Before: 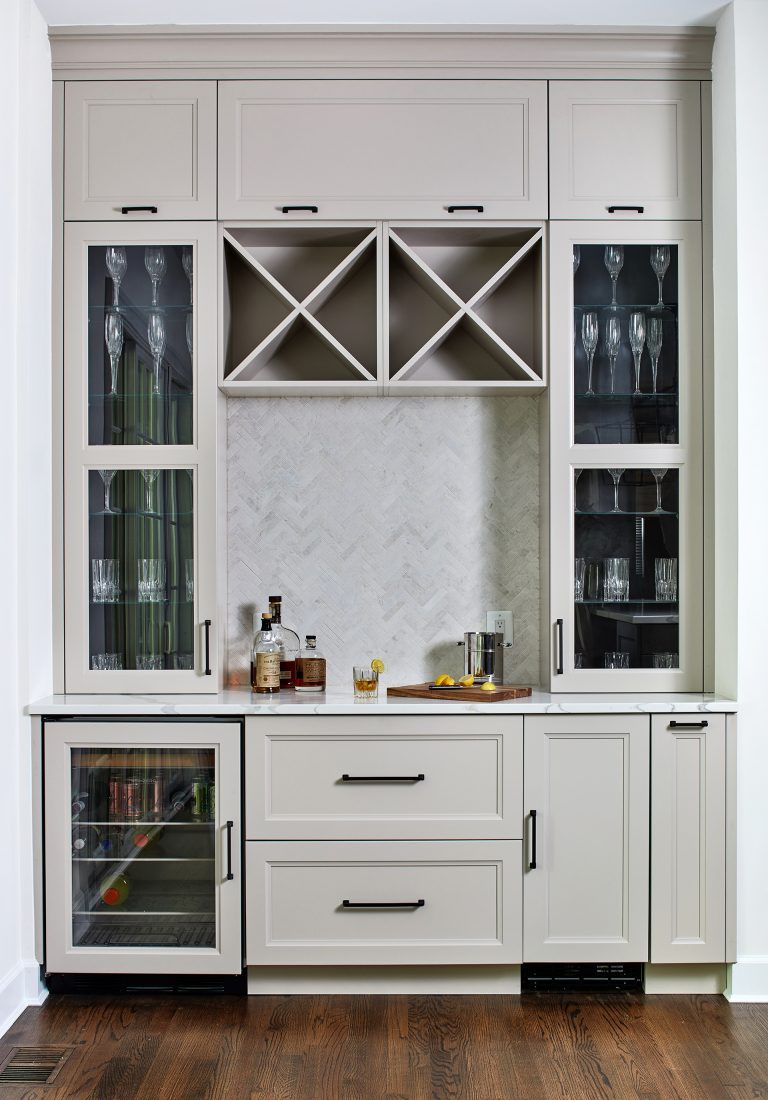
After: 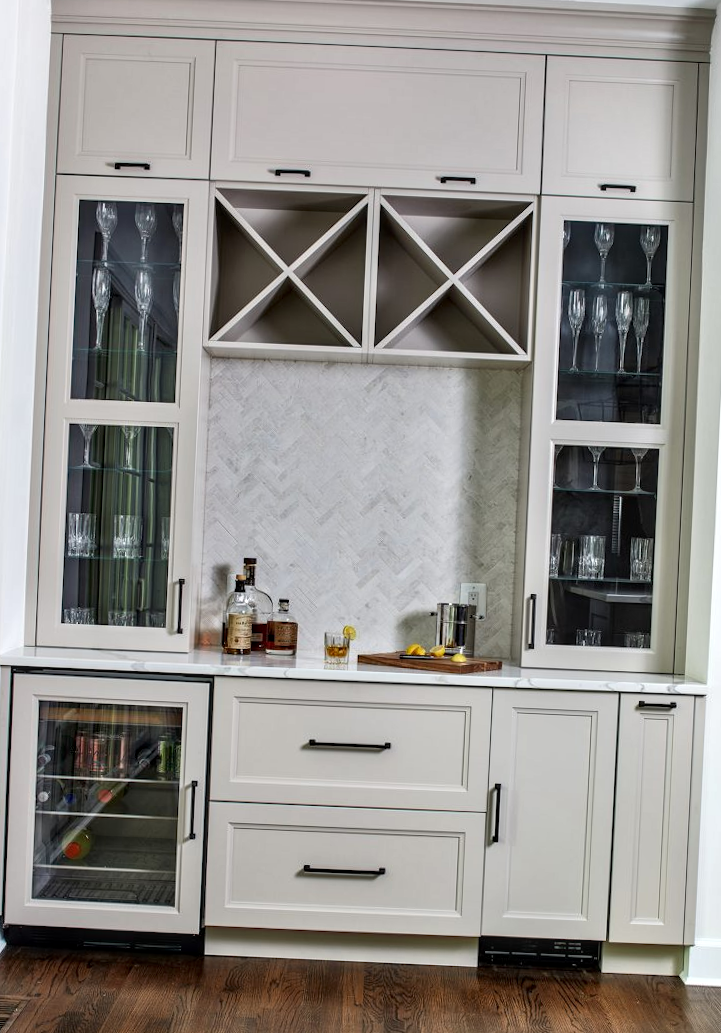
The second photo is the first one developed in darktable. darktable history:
crop and rotate: angle -2.62°
local contrast: detail 130%
